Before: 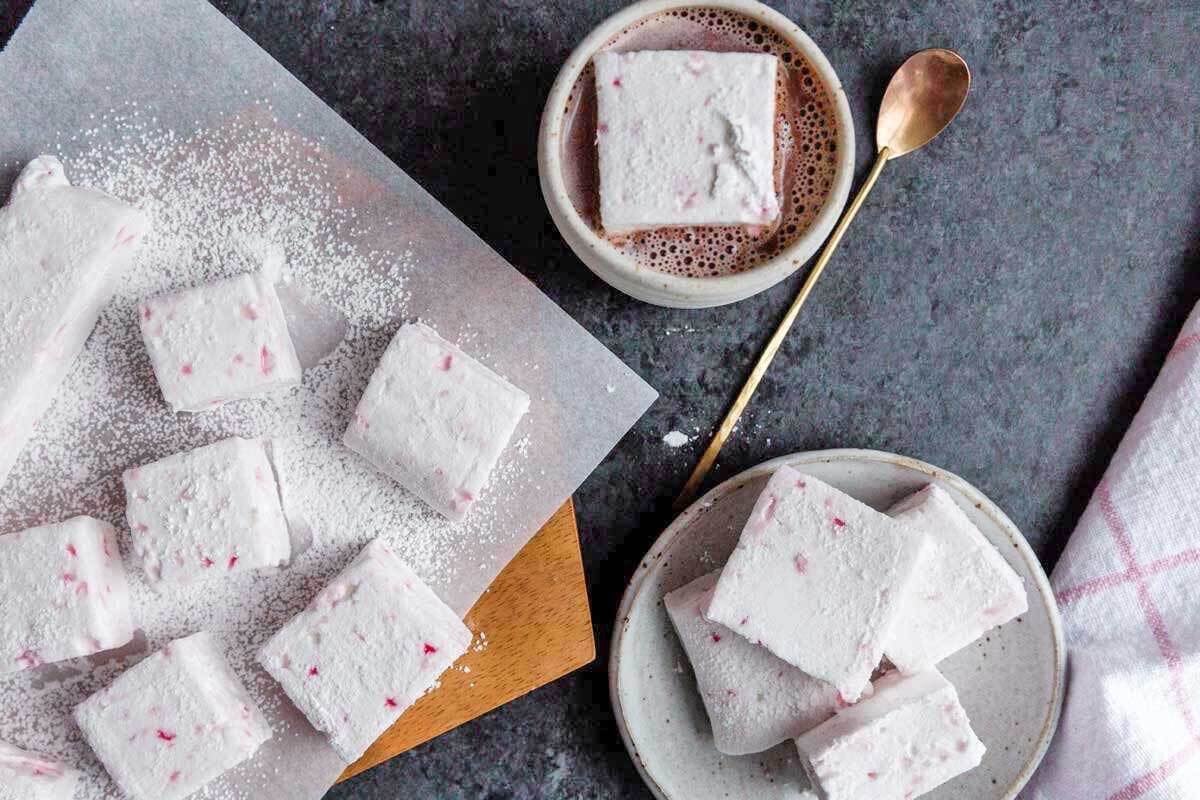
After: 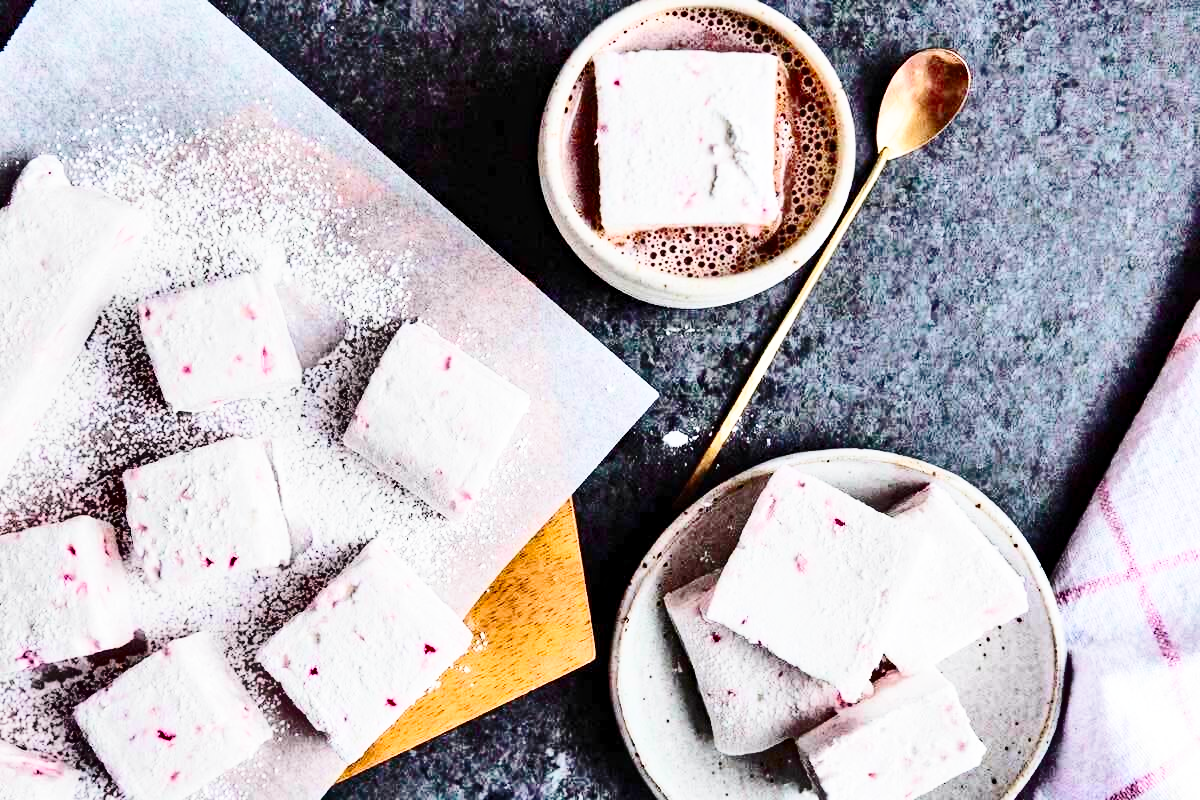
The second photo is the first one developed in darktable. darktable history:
base curve: curves: ch0 [(0, 0) (0.028, 0.03) (0.121, 0.232) (0.46, 0.748) (0.859, 0.968) (1, 1)], preserve colors none
shadows and highlights: radius 108.87, shadows 41.32, highlights -71.56, low approximation 0.01, soften with gaussian
contrast brightness saturation: contrast 0.389, brightness 0.104
haze removal: strength 0.24, distance 0.251, compatibility mode true, adaptive false
